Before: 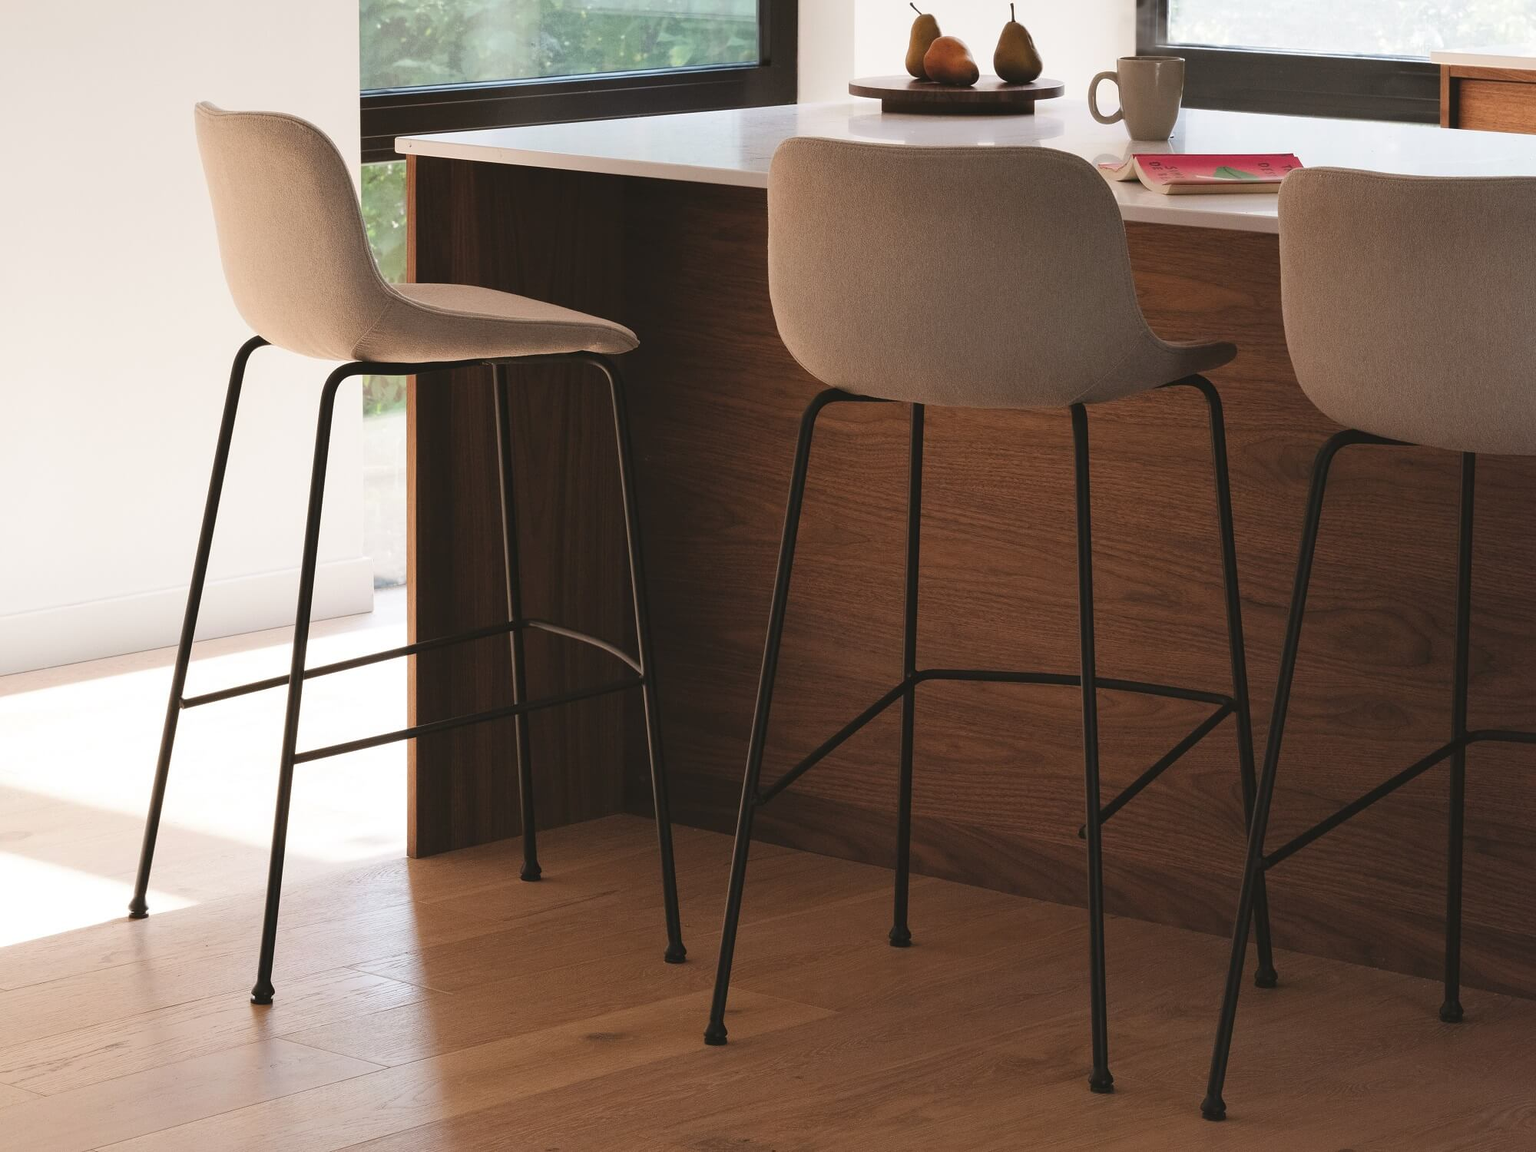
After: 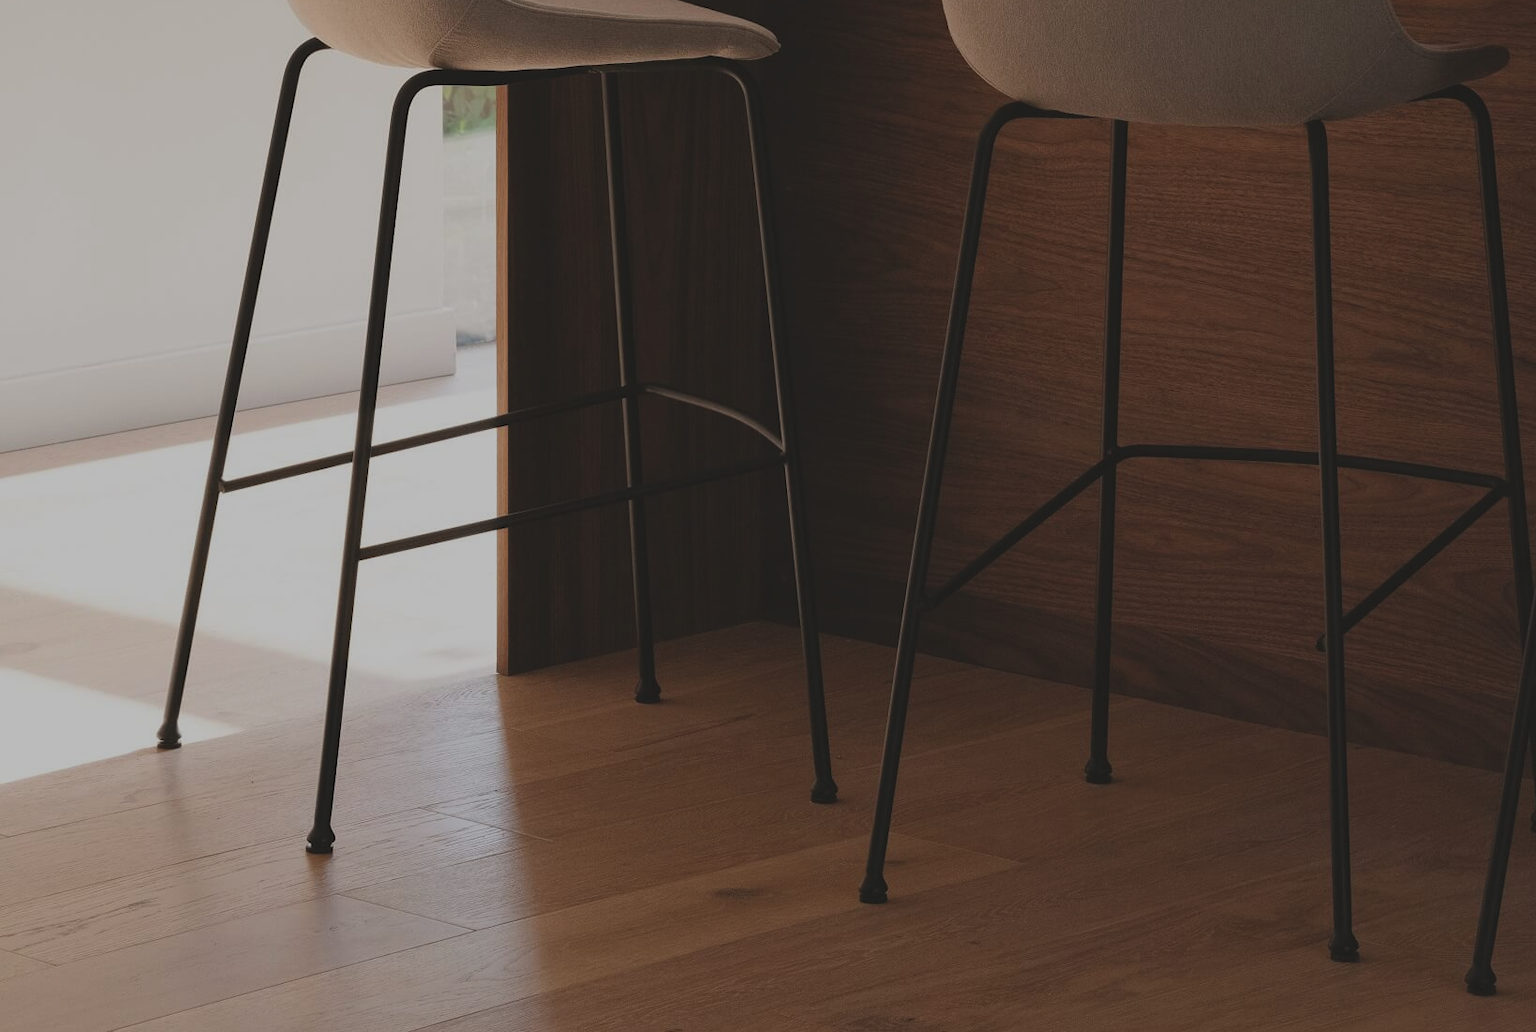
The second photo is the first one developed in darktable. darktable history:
crop: top 26.48%, right 18.008%
exposure: black level correction -0.016, exposure -1.023 EV, compensate exposure bias true, compensate highlight preservation false
